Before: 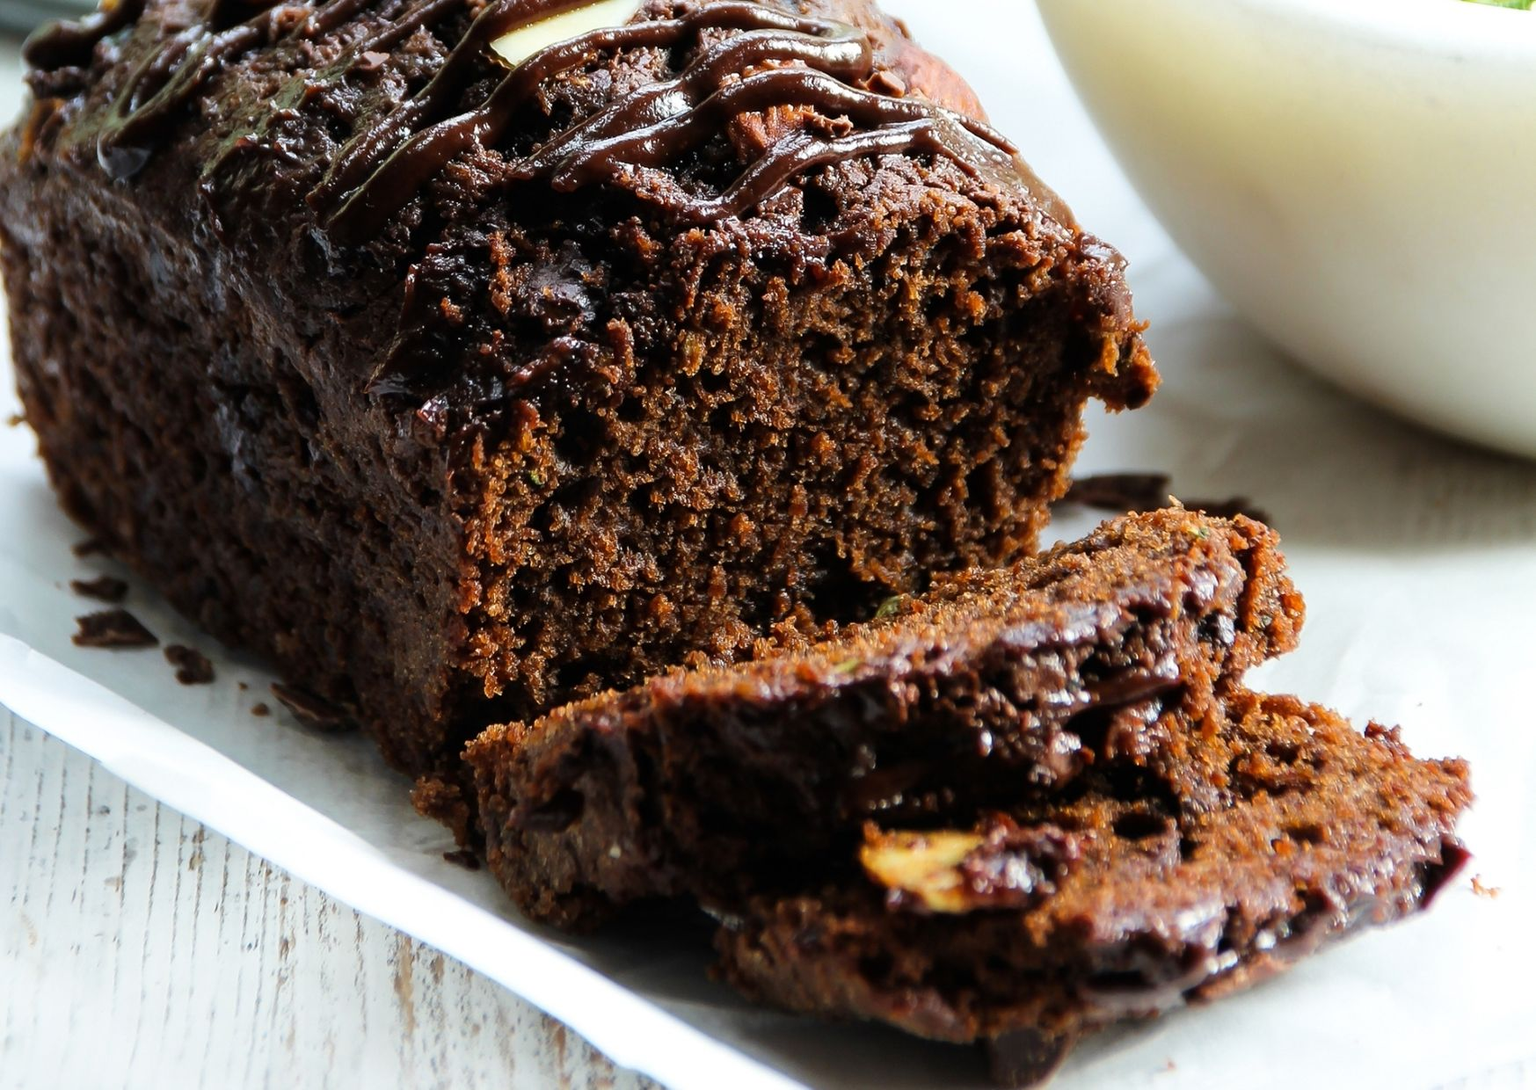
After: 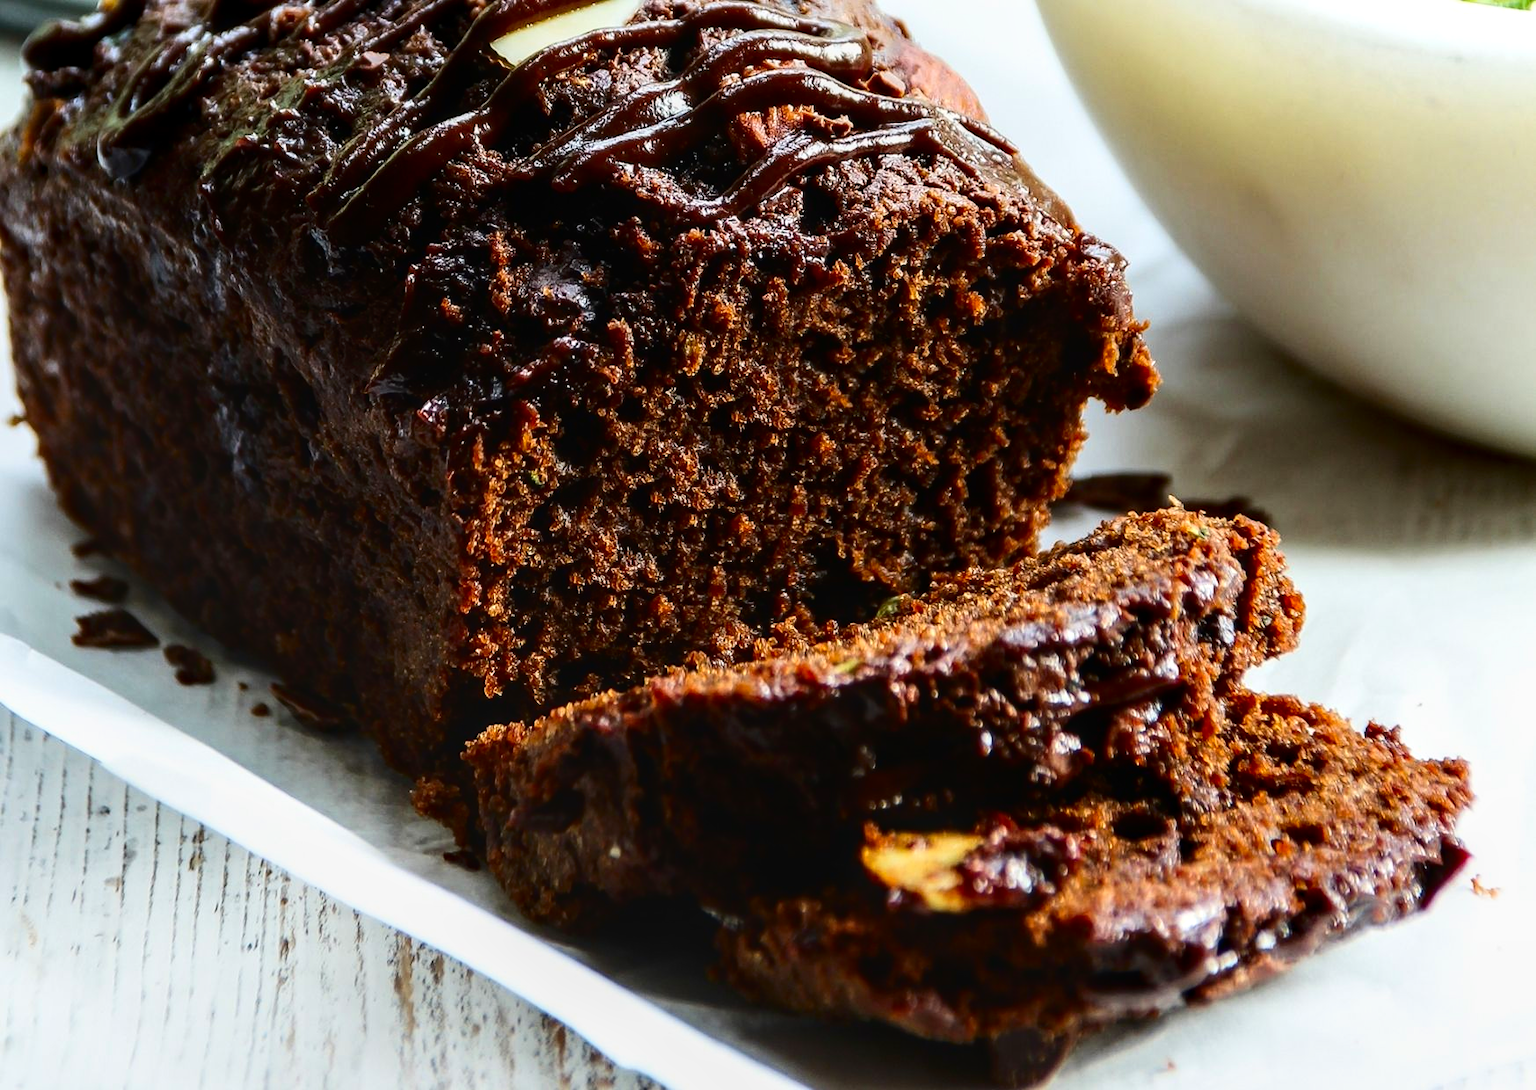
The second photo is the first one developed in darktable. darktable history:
local contrast: detail 130%
contrast brightness saturation: contrast 0.21, brightness -0.11, saturation 0.21
